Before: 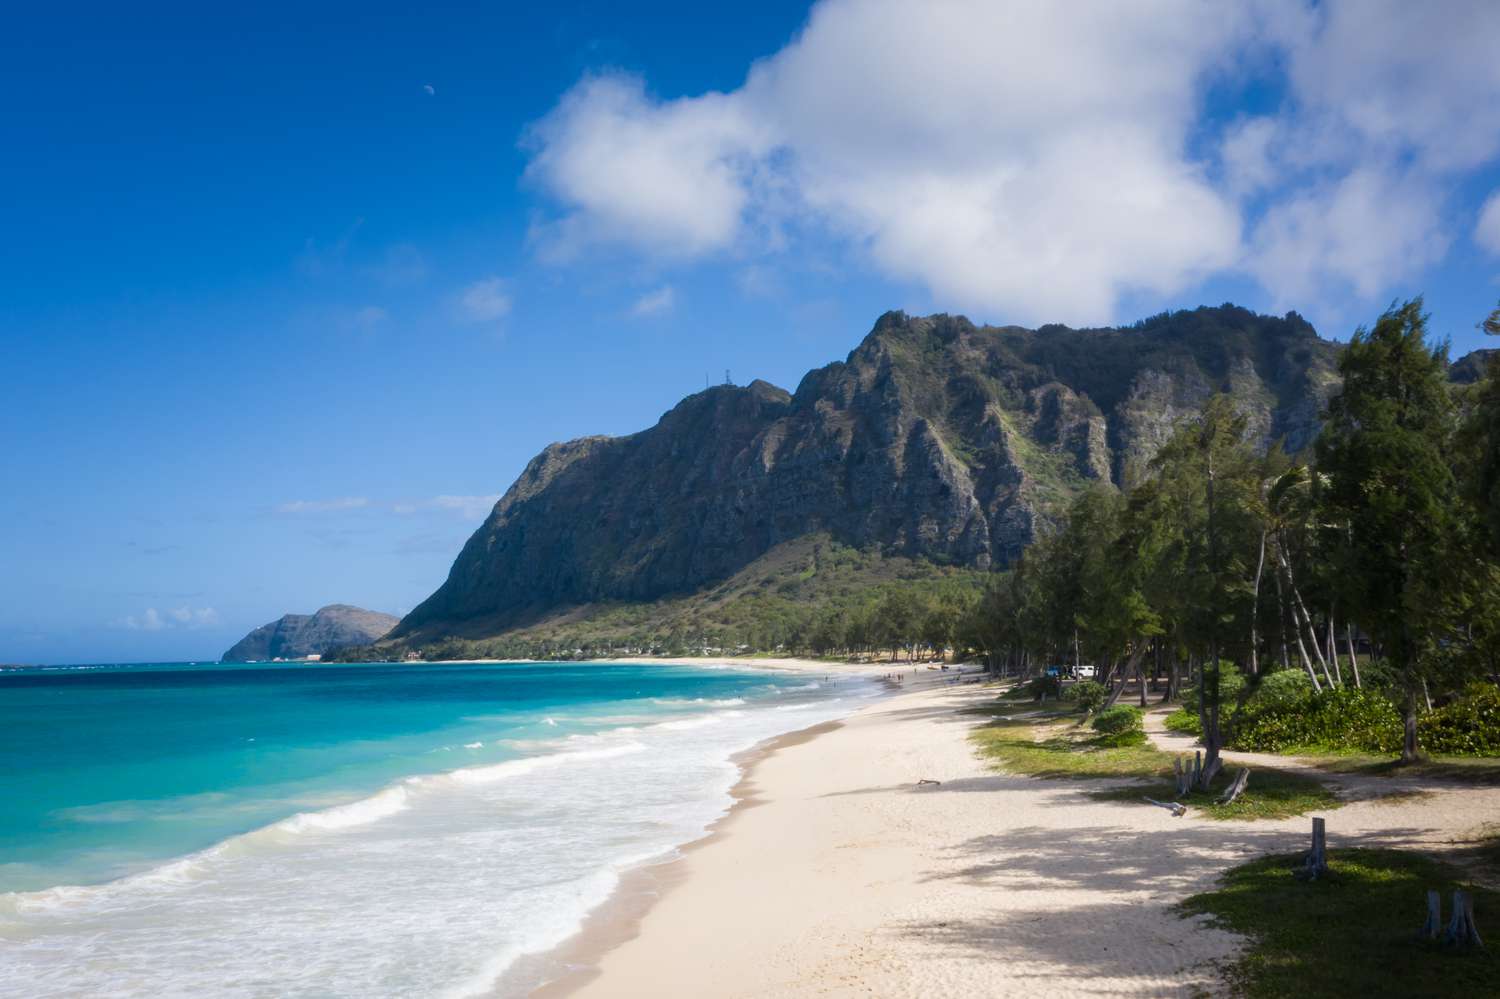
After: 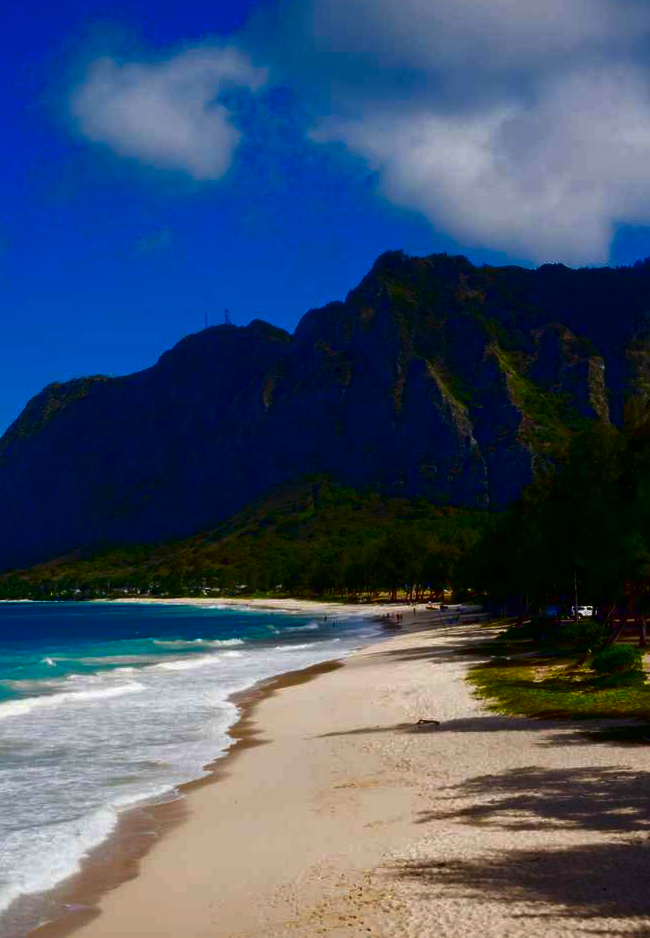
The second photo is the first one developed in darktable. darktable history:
contrast brightness saturation: brightness -1, saturation 1
crop: left 33.452%, top 6.025%, right 23.155%
